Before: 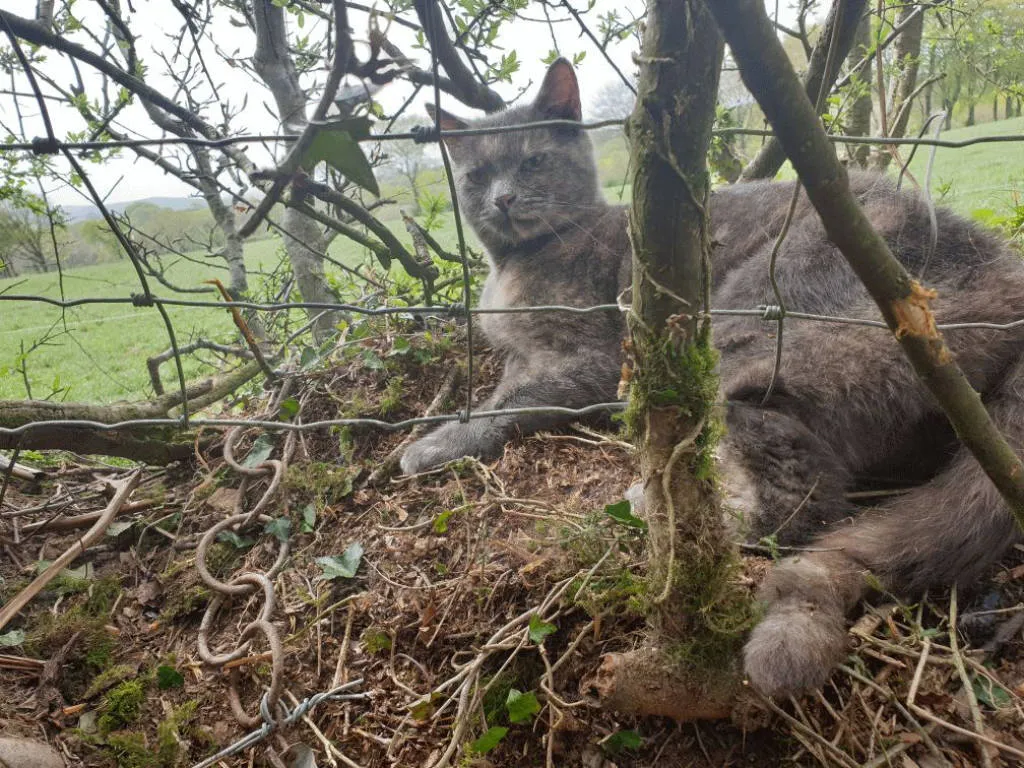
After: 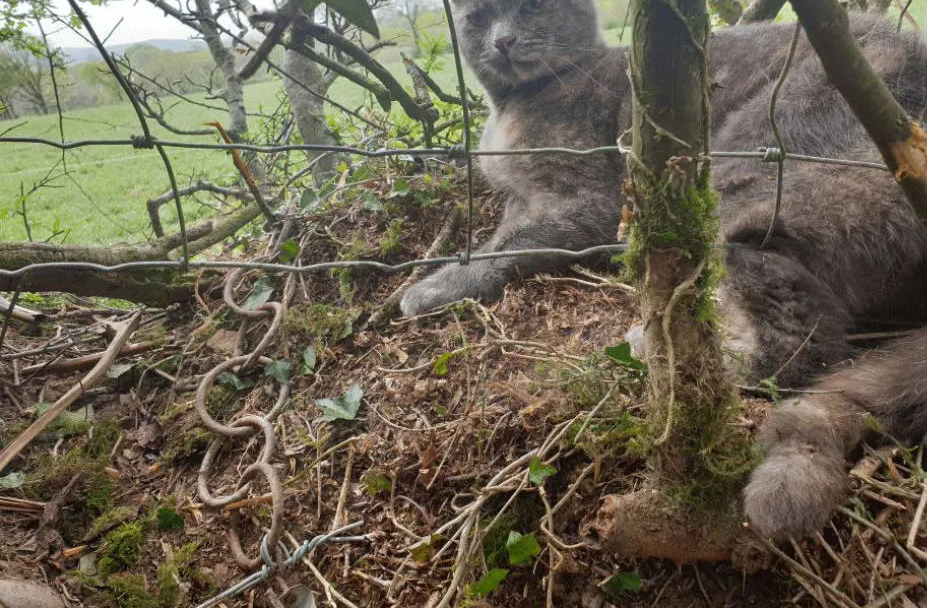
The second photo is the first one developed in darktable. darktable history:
crop: top 20.586%, right 9.456%, bottom 0.224%
